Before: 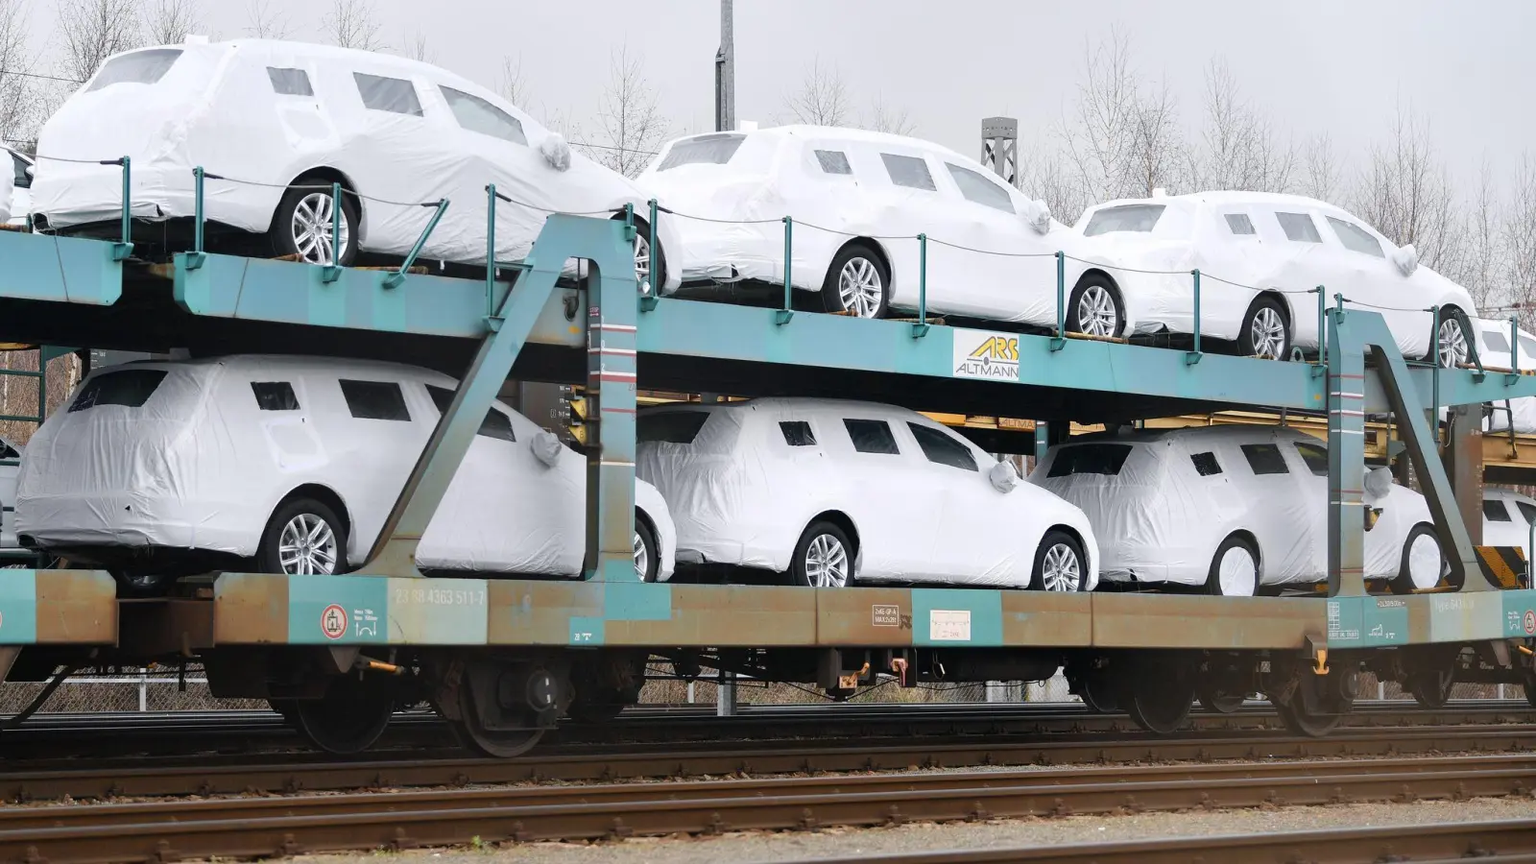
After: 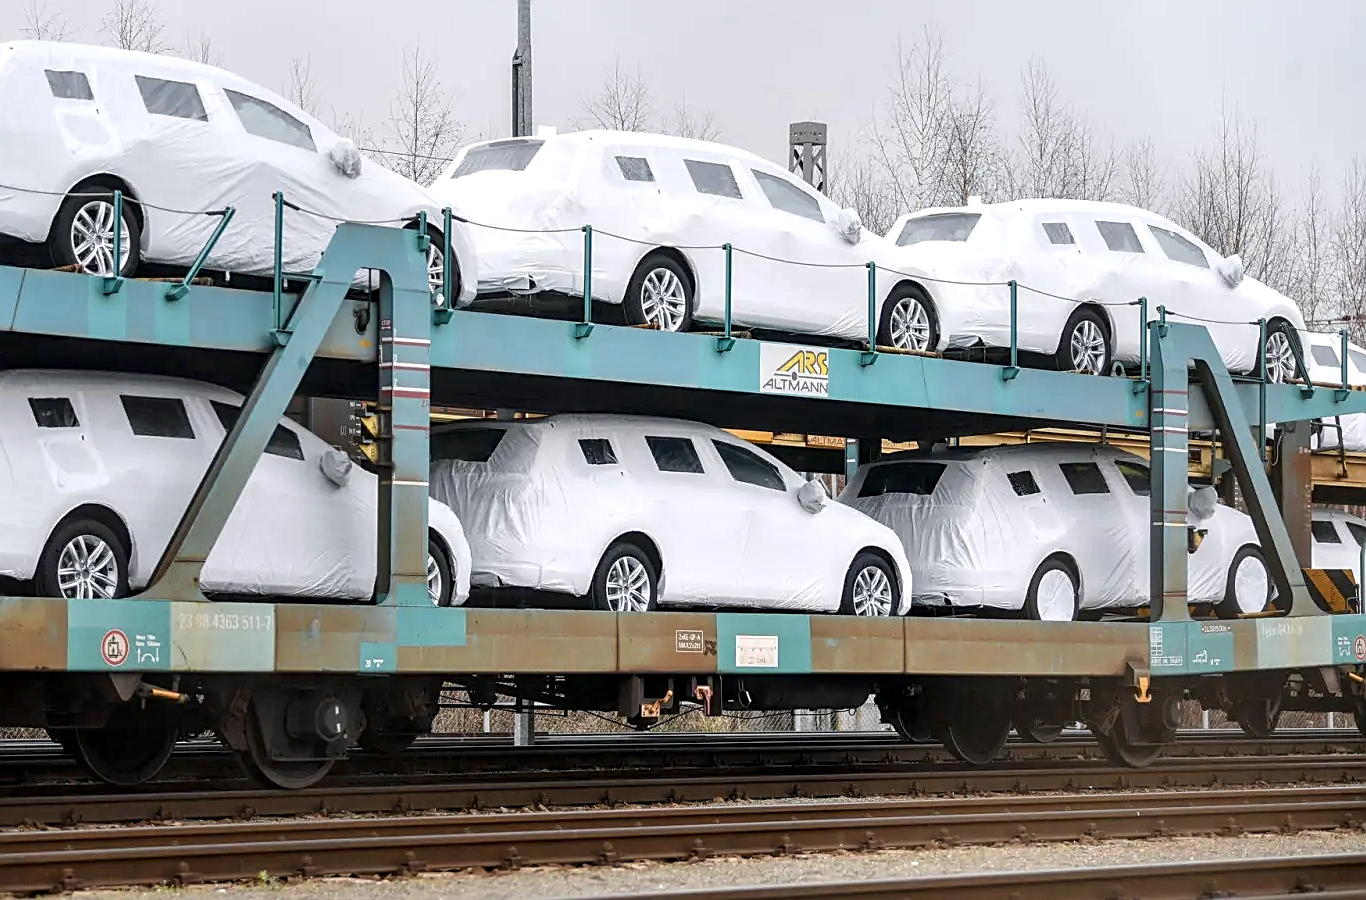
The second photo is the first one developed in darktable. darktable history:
crop and rotate: left 14.577%
exposure: compensate highlight preservation false
local contrast: detail 150%
sharpen: on, module defaults
